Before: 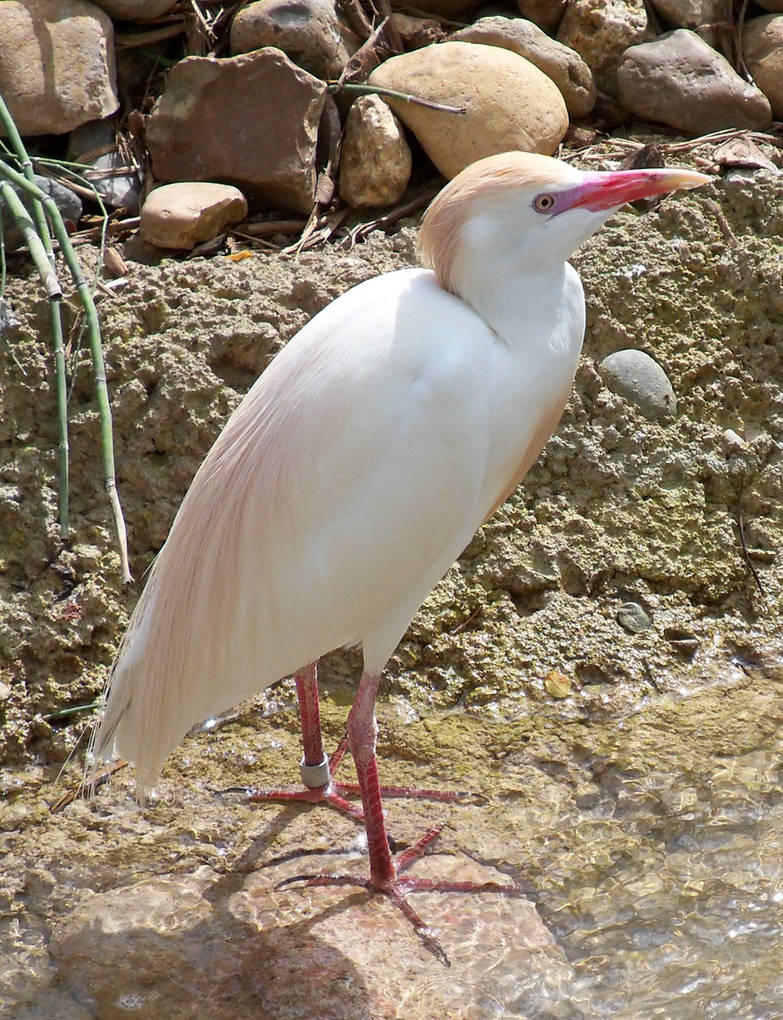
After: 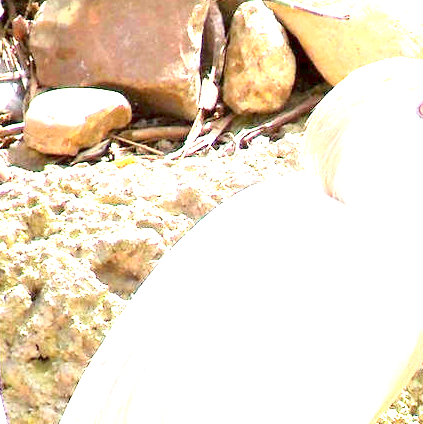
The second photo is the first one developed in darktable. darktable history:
crop: left 14.9%, top 9.26%, right 30.98%, bottom 49.12%
tone curve: curves: ch0 [(0, 0) (0.003, 0.023) (0.011, 0.025) (0.025, 0.029) (0.044, 0.047) (0.069, 0.079) (0.1, 0.113) (0.136, 0.152) (0.177, 0.199) (0.224, 0.26) (0.277, 0.333) (0.335, 0.404) (0.399, 0.48) (0.468, 0.559) (0.543, 0.635) (0.623, 0.713) (0.709, 0.797) (0.801, 0.879) (0.898, 0.953) (1, 1)], color space Lab, linked channels, preserve colors none
exposure: black level correction 0.001, exposure 2.63 EV, compensate exposure bias true, compensate highlight preservation false
